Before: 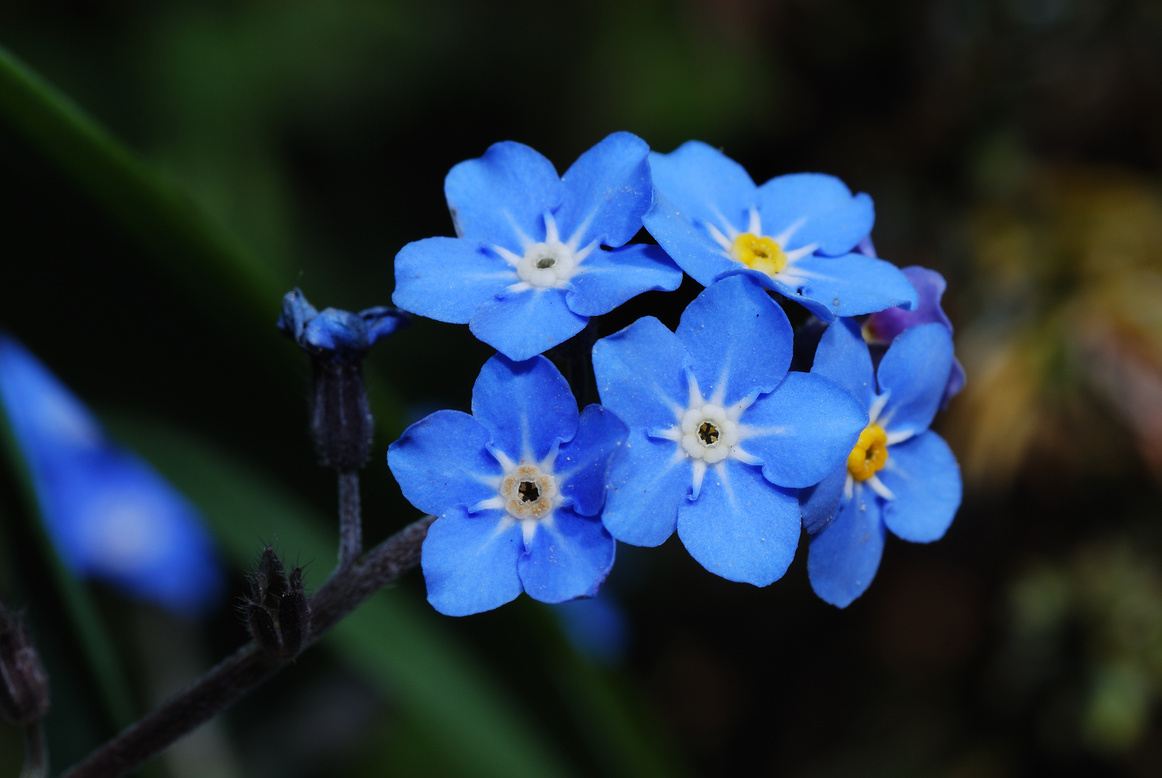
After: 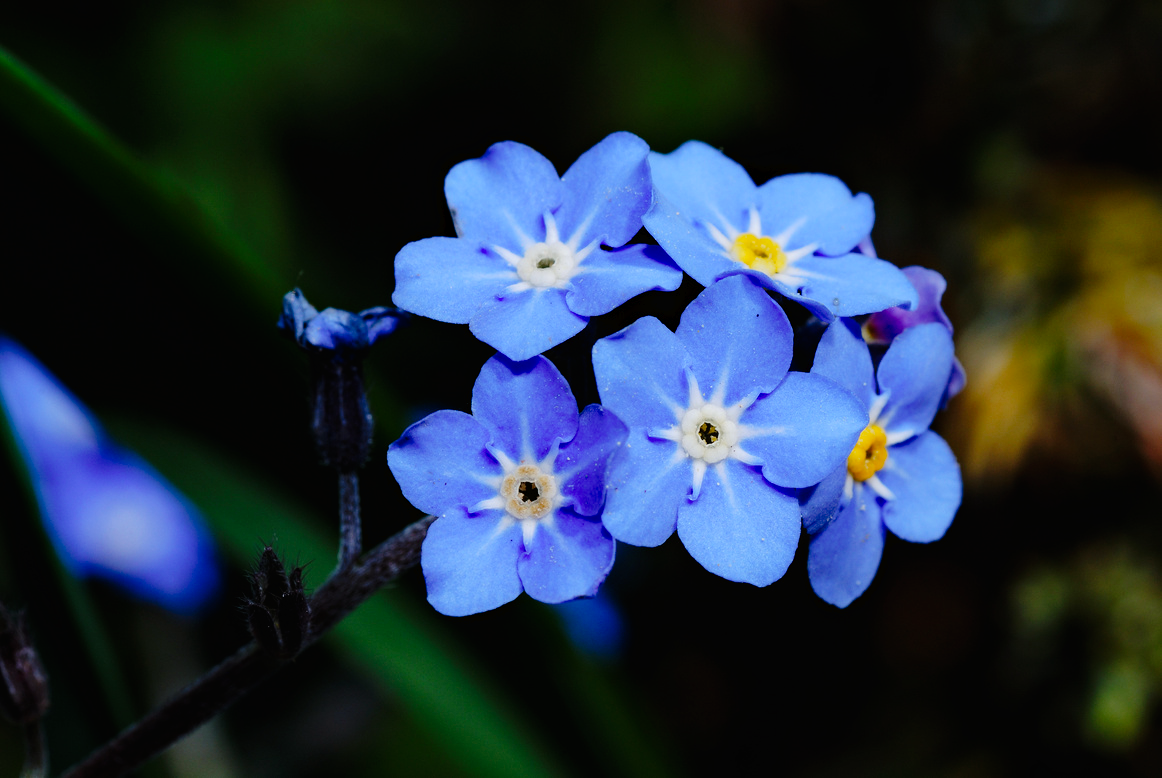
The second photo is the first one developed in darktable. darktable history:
haze removal: compatibility mode true, adaptive false
tone curve: curves: ch0 [(0, 0) (0.003, 0.01) (0.011, 0.01) (0.025, 0.011) (0.044, 0.019) (0.069, 0.032) (0.1, 0.054) (0.136, 0.088) (0.177, 0.138) (0.224, 0.214) (0.277, 0.297) (0.335, 0.391) (0.399, 0.469) (0.468, 0.551) (0.543, 0.622) (0.623, 0.699) (0.709, 0.775) (0.801, 0.85) (0.898, 0.929) (1, 1)], preserve colors none
